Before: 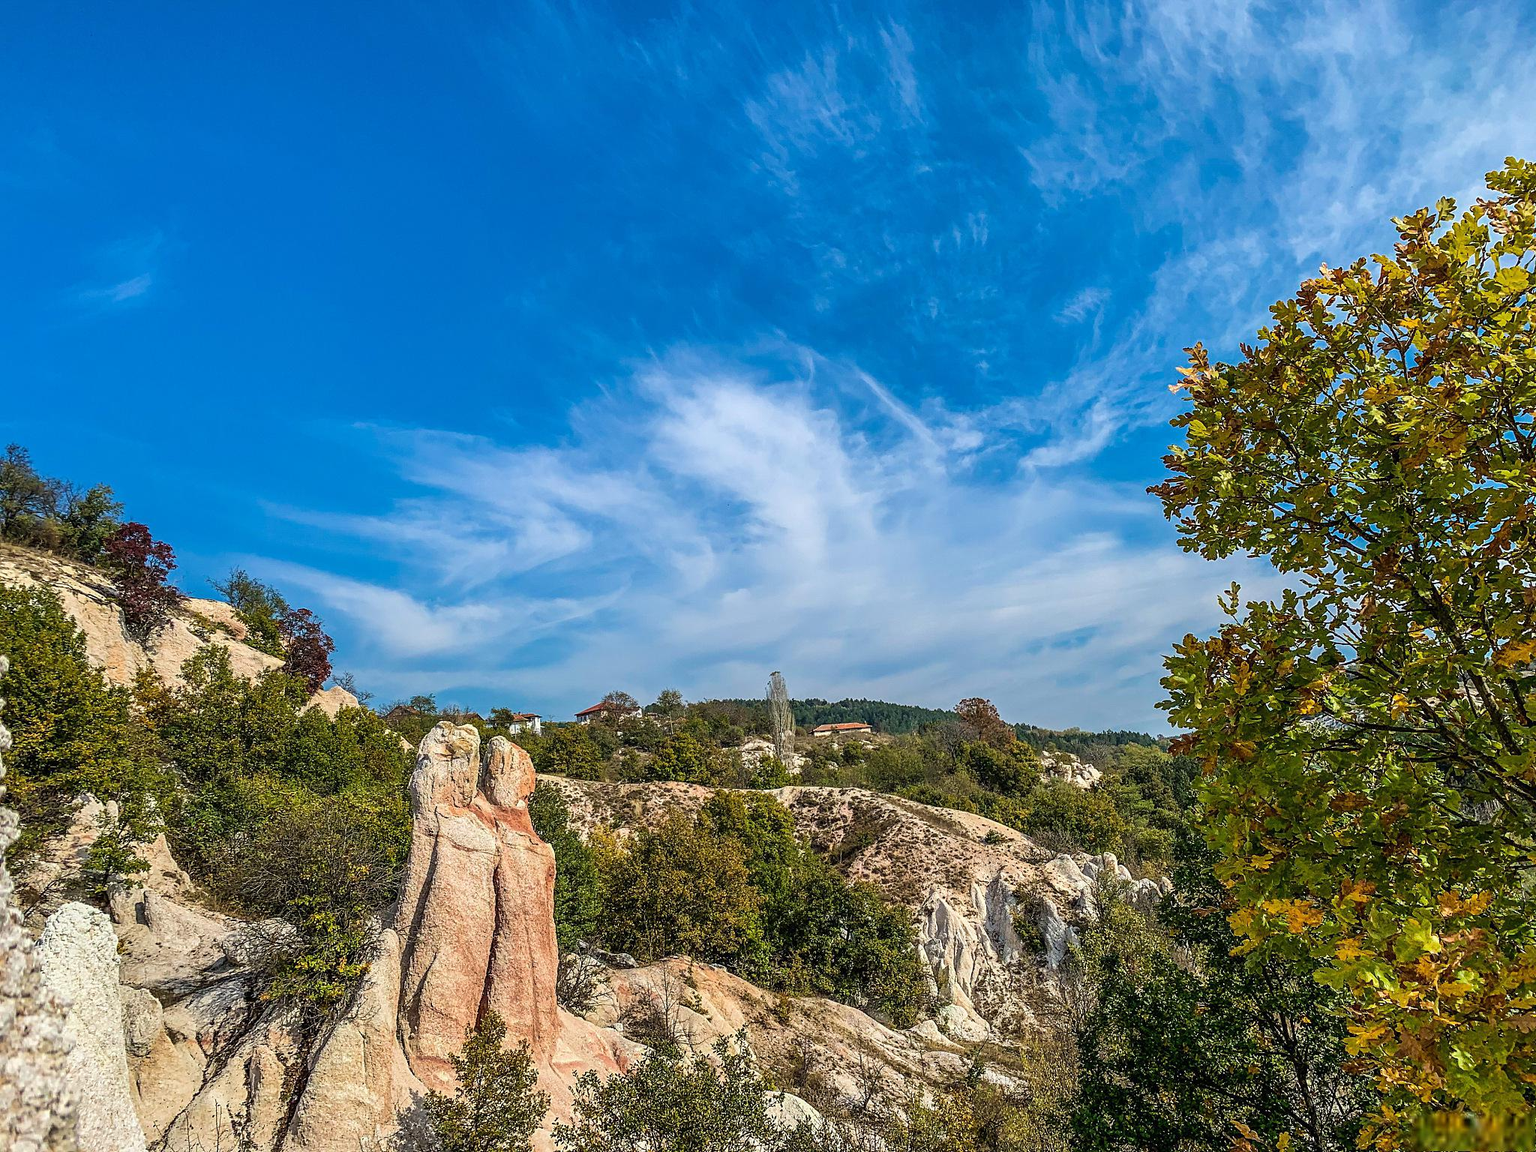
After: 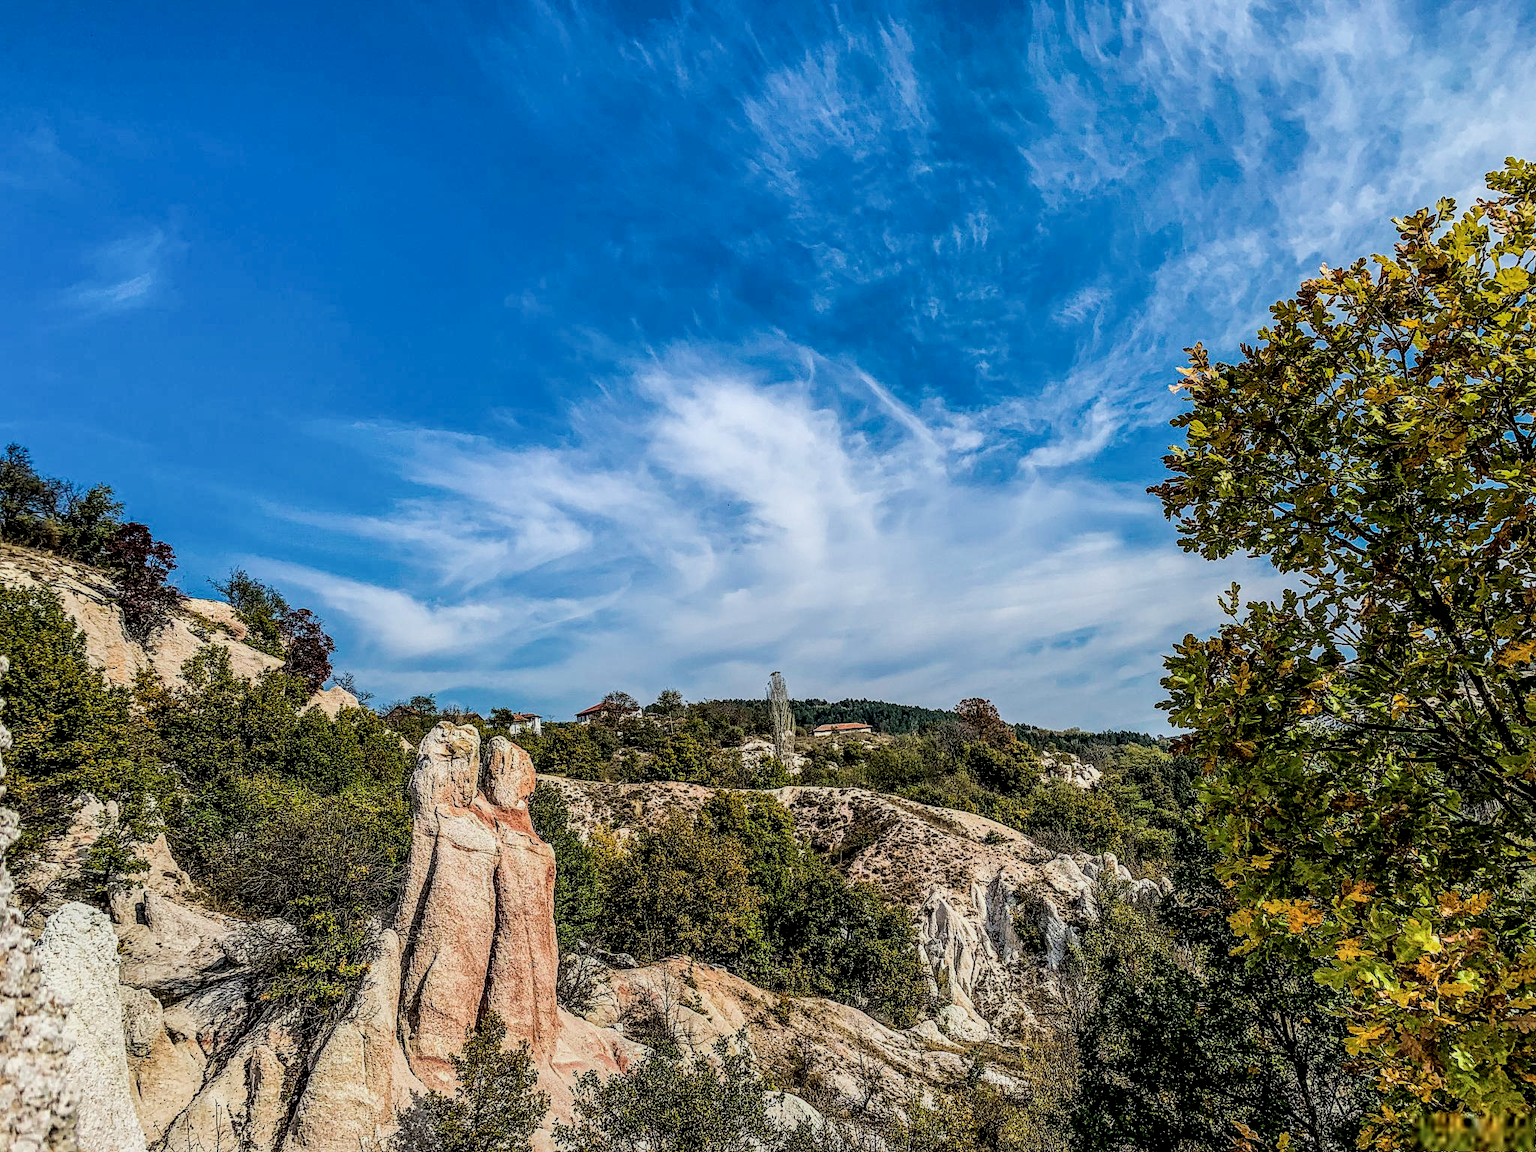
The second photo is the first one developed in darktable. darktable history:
filmic rgb: black relative exposure -5.09 EV, white relative exposure 3.97 EV, hardness 2.88, contrast 1.183, highlights saturation mix -31.41%
local contrast: detail 150%
